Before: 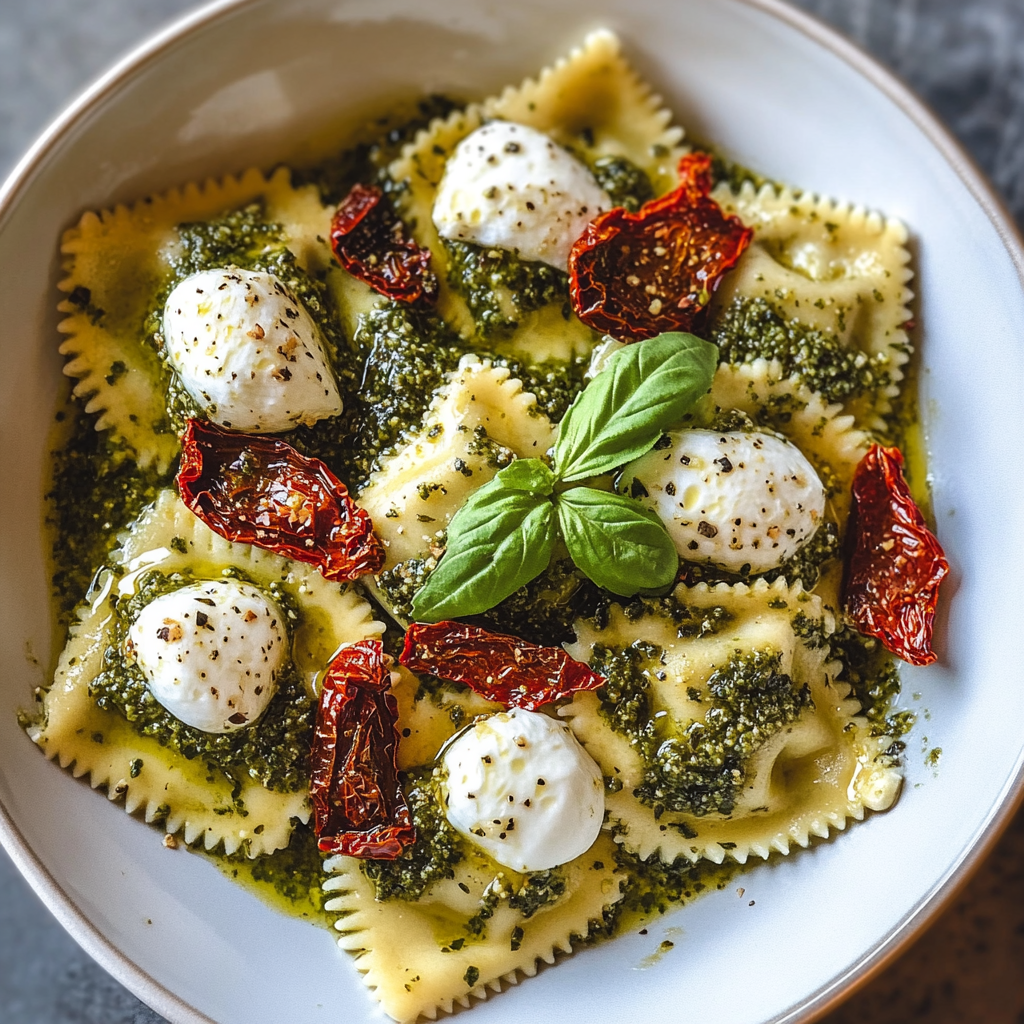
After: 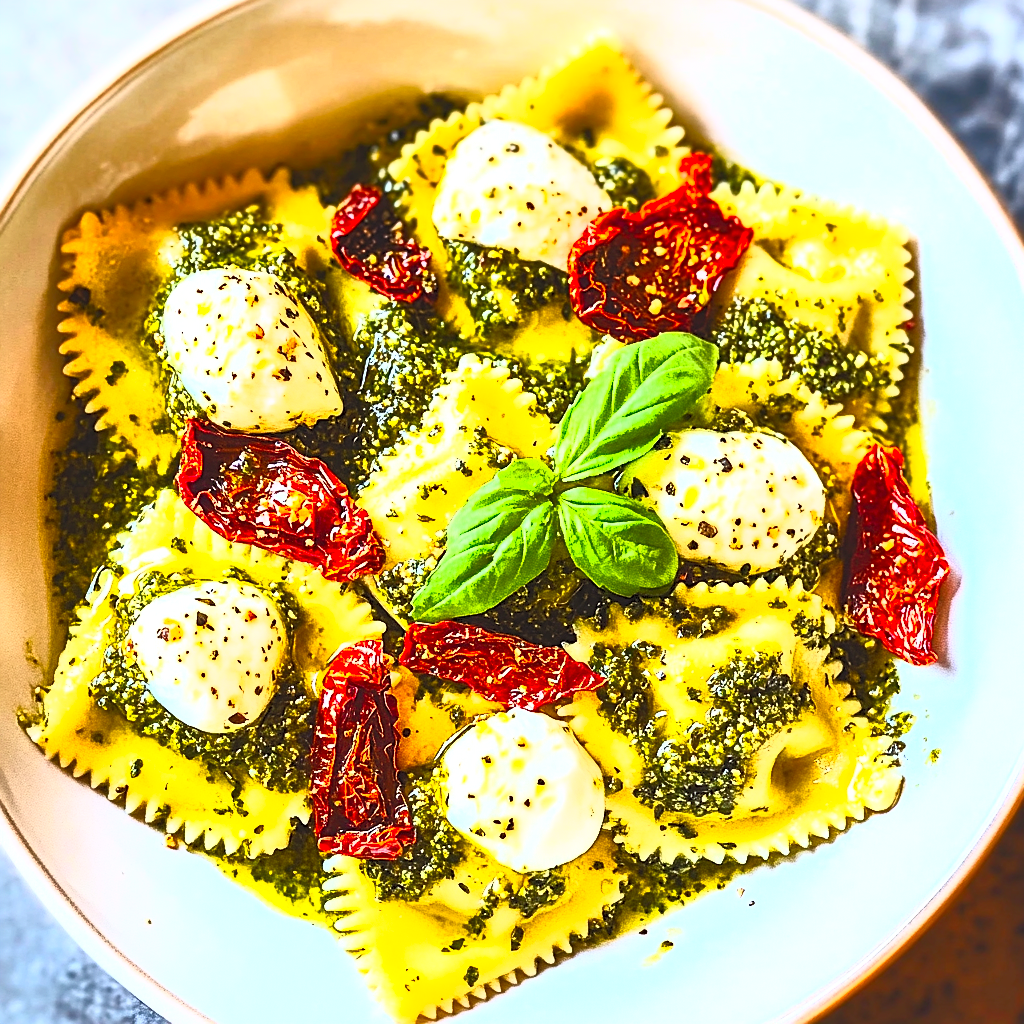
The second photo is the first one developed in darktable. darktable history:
contrast brightness saturation: contrast 1, brightness 1, saturation 1
sharpen: on, module defaults
exposure: black level correction 0.001, exposure 0.3 EV, compensate highlight preservation false
